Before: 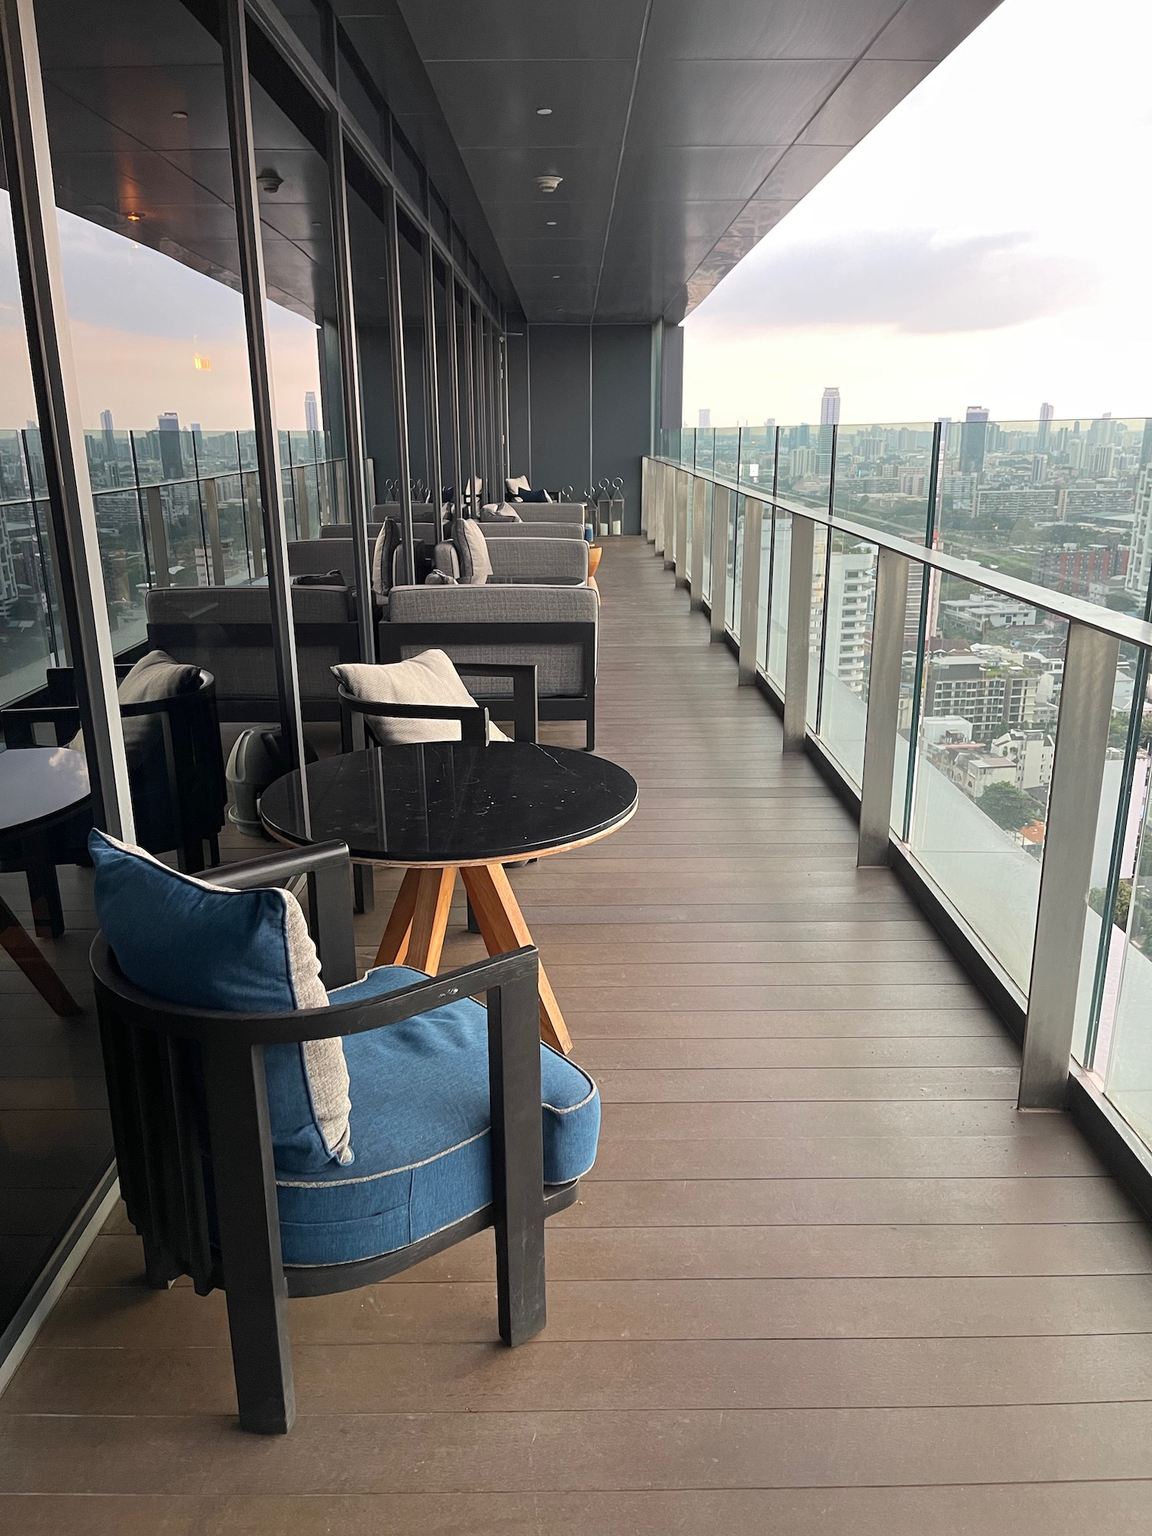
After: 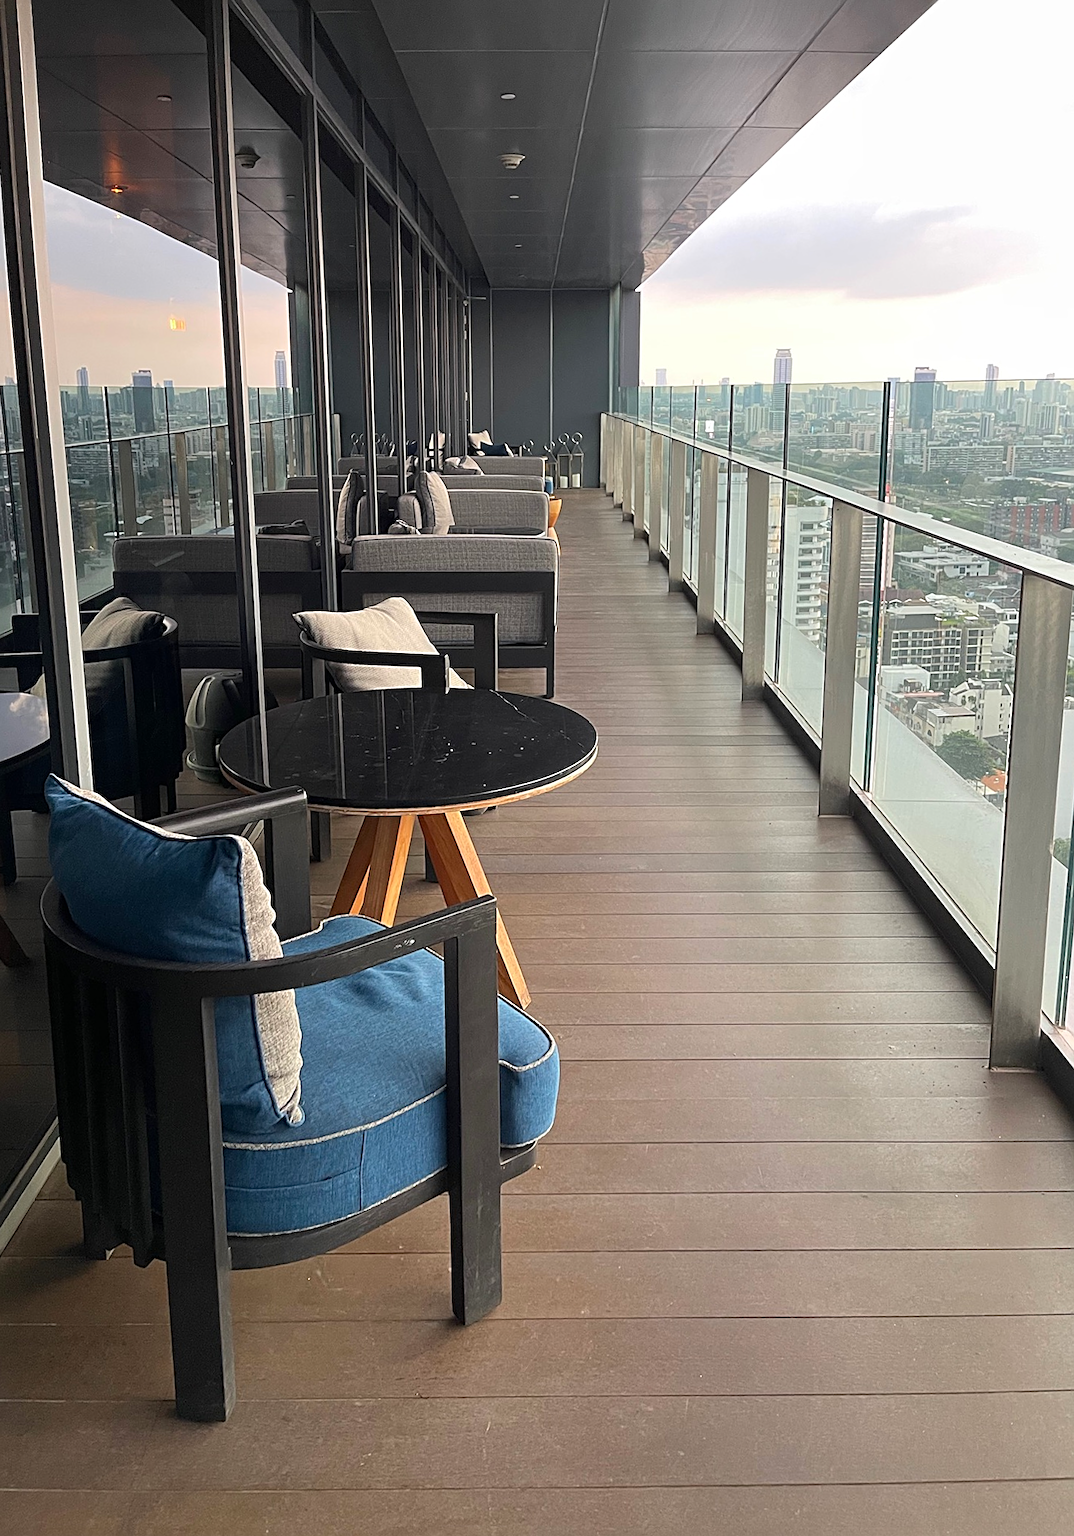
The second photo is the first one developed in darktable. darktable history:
contrast brightness saturation: saturation 0.13
sharpen: on, module defaults
rotate and perspective: rotation 0.215°, lens shift (vertical) -0.139, crop left 0.069, crop right 0.939, crop top 0.002, crop bottom 0.996
